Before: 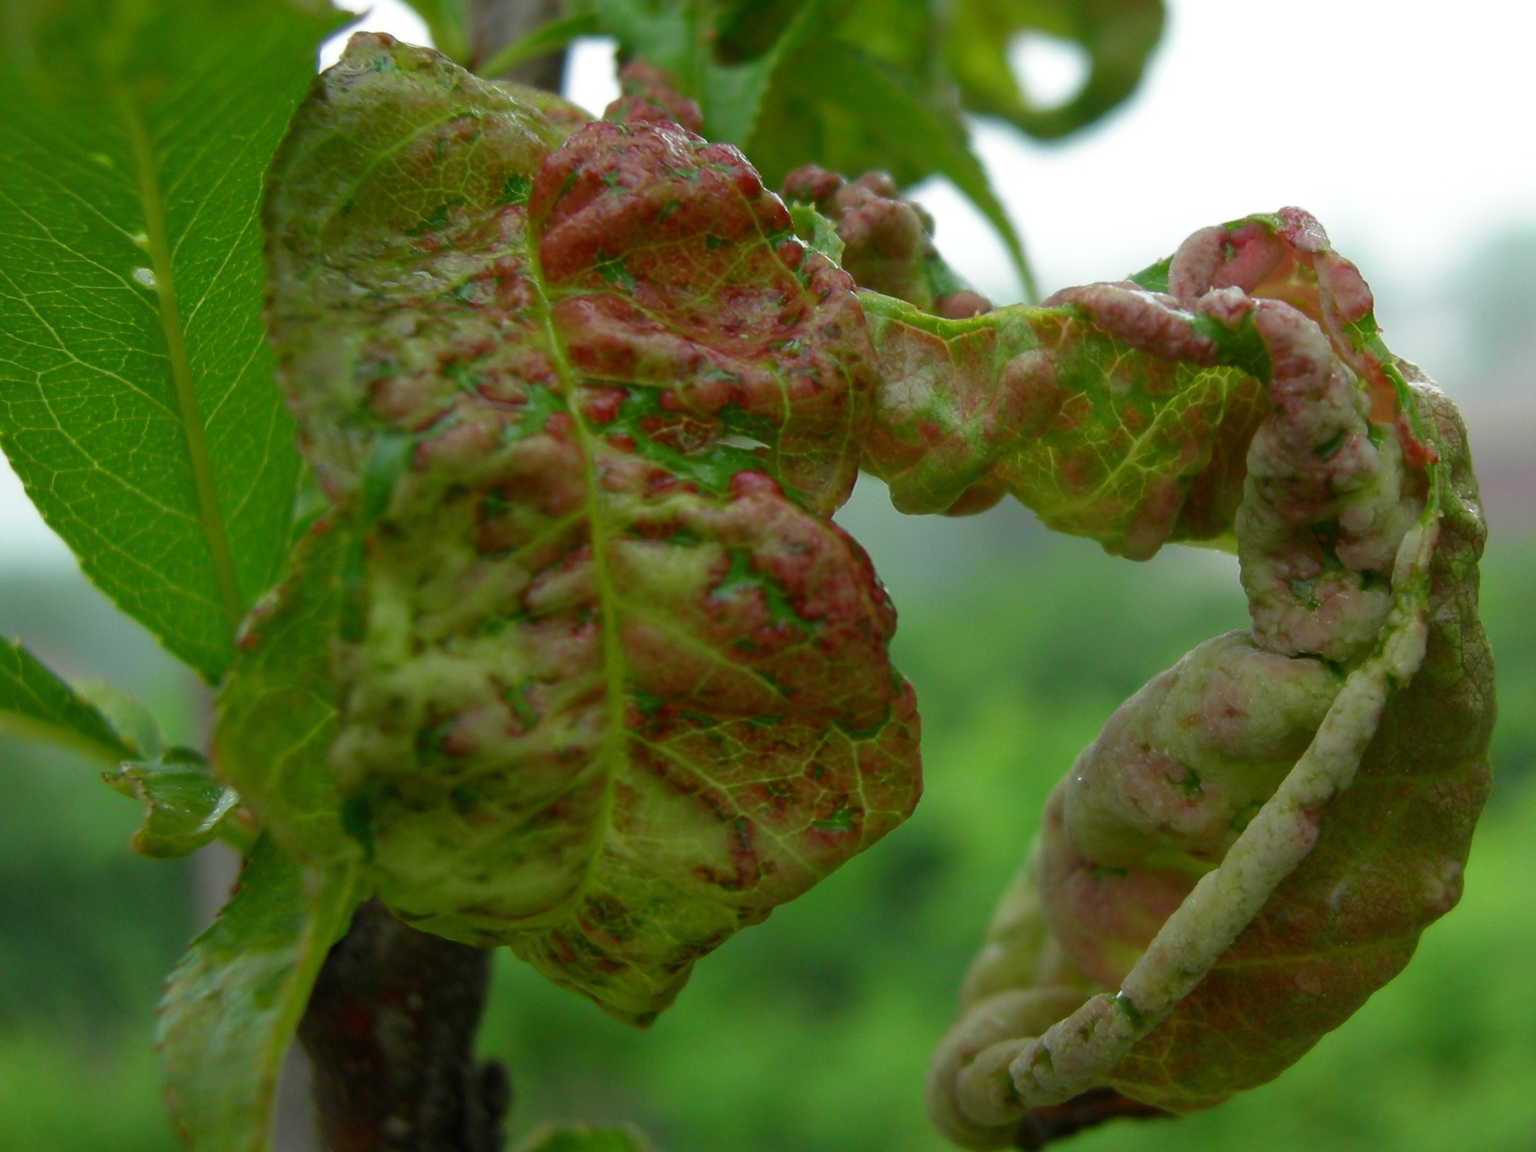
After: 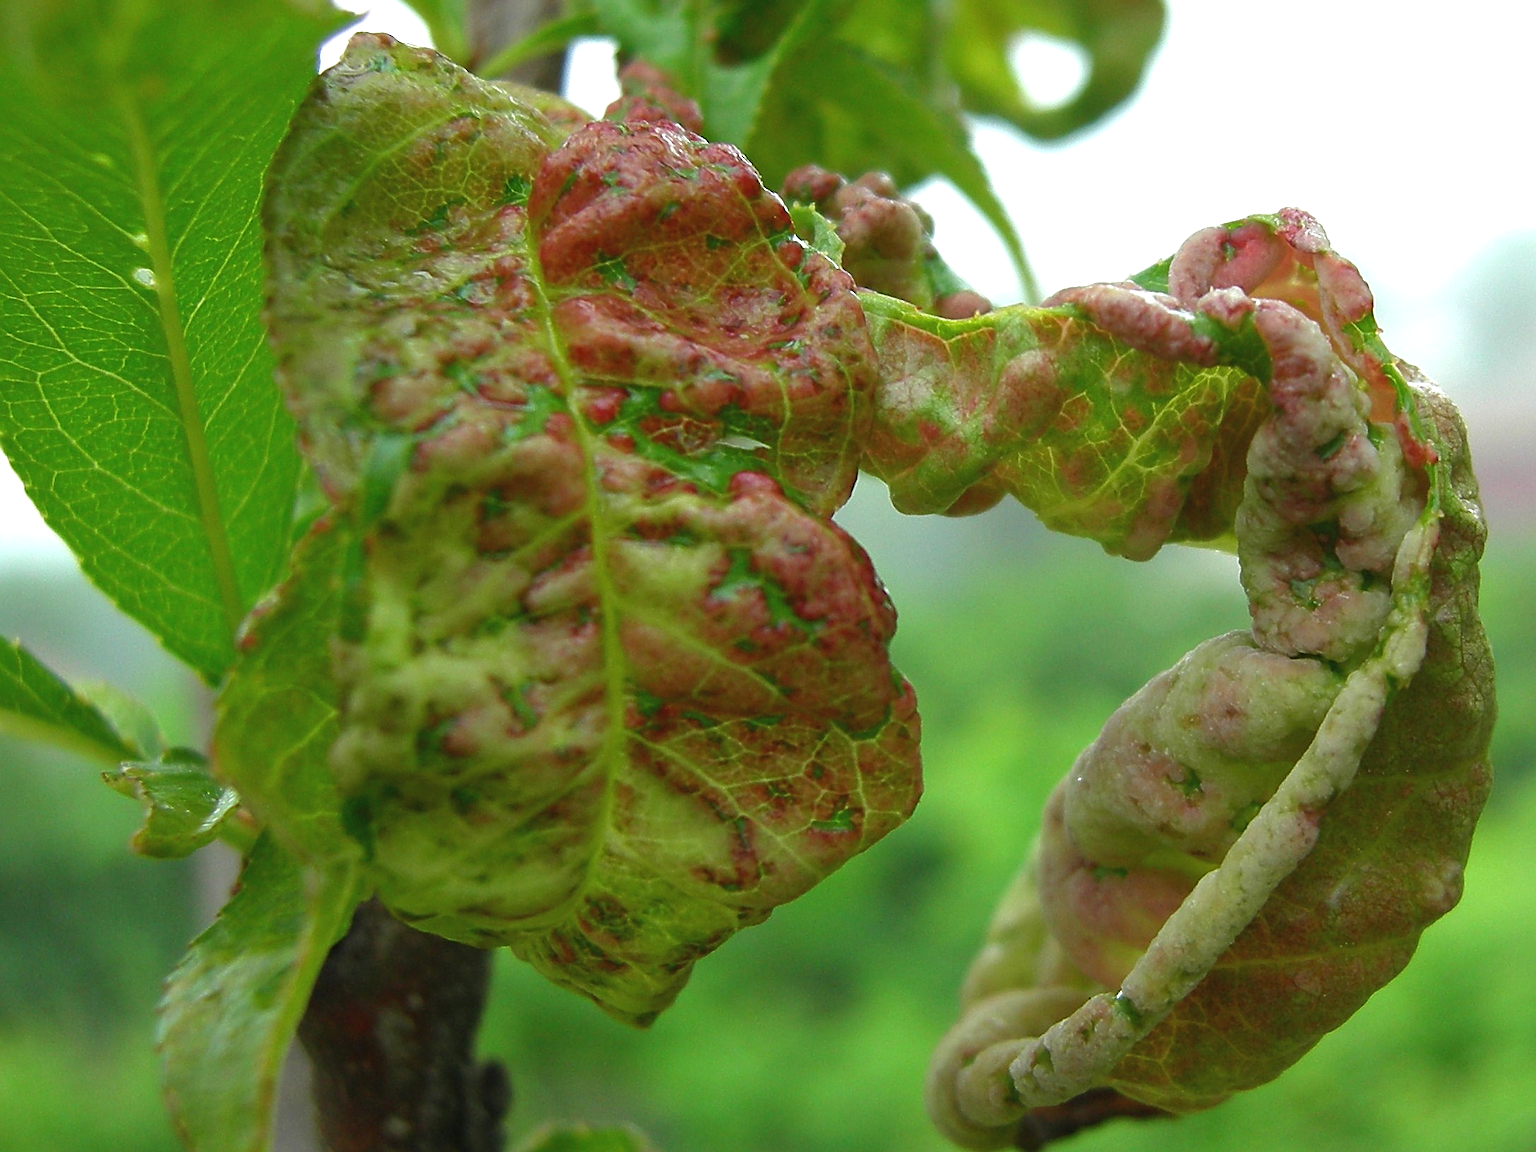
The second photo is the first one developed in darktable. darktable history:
exposure: black level correction -0.002, exposure 0.708 EV, compensate exposure bias true, compensate highlight preservation false
sharpen: amount 0.901
